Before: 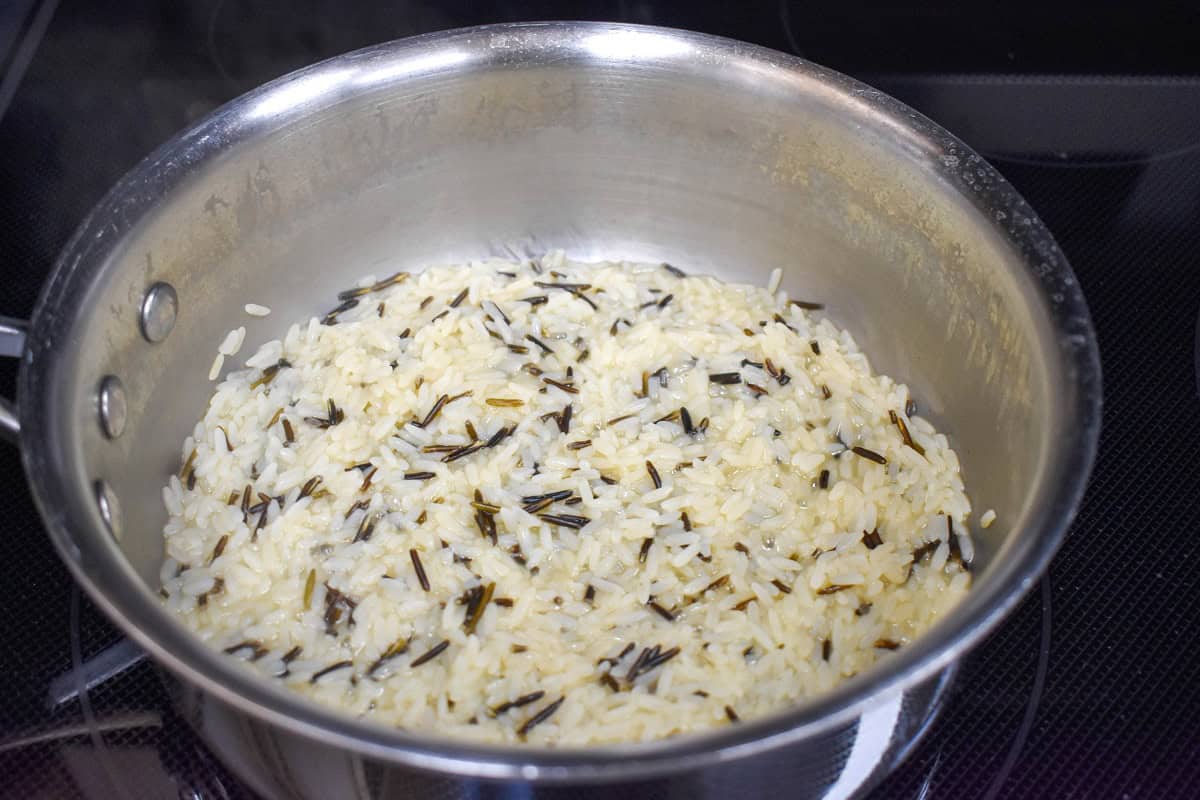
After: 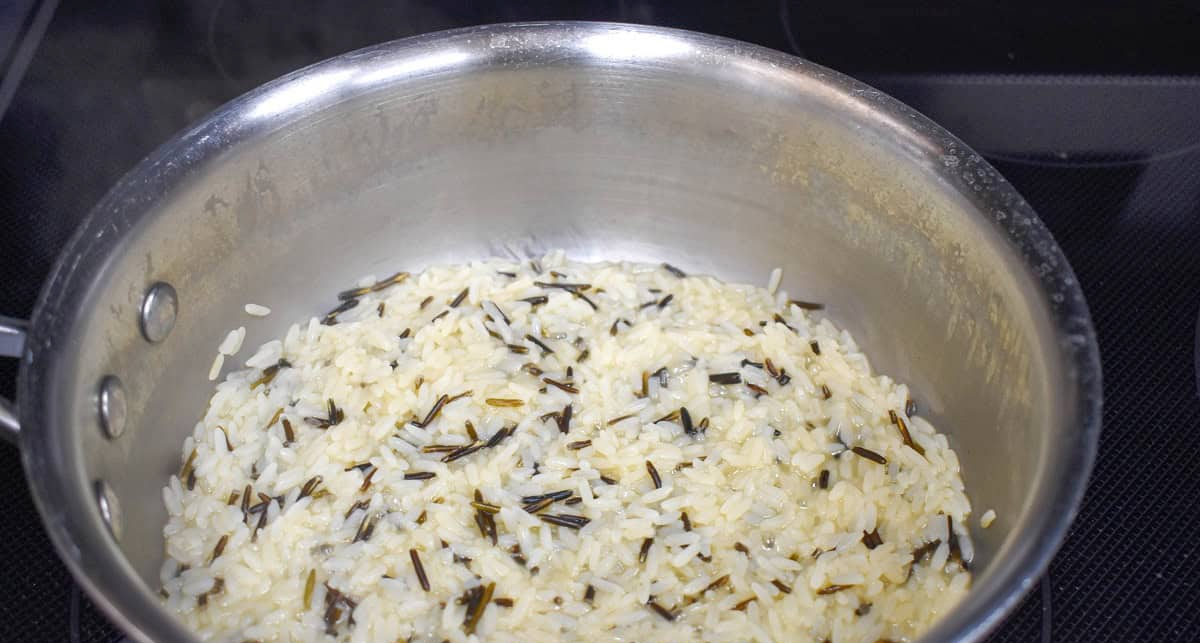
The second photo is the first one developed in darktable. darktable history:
crop: bottom 19.565%
shadows and highlights: shadows 42.84, highlights 7.27
